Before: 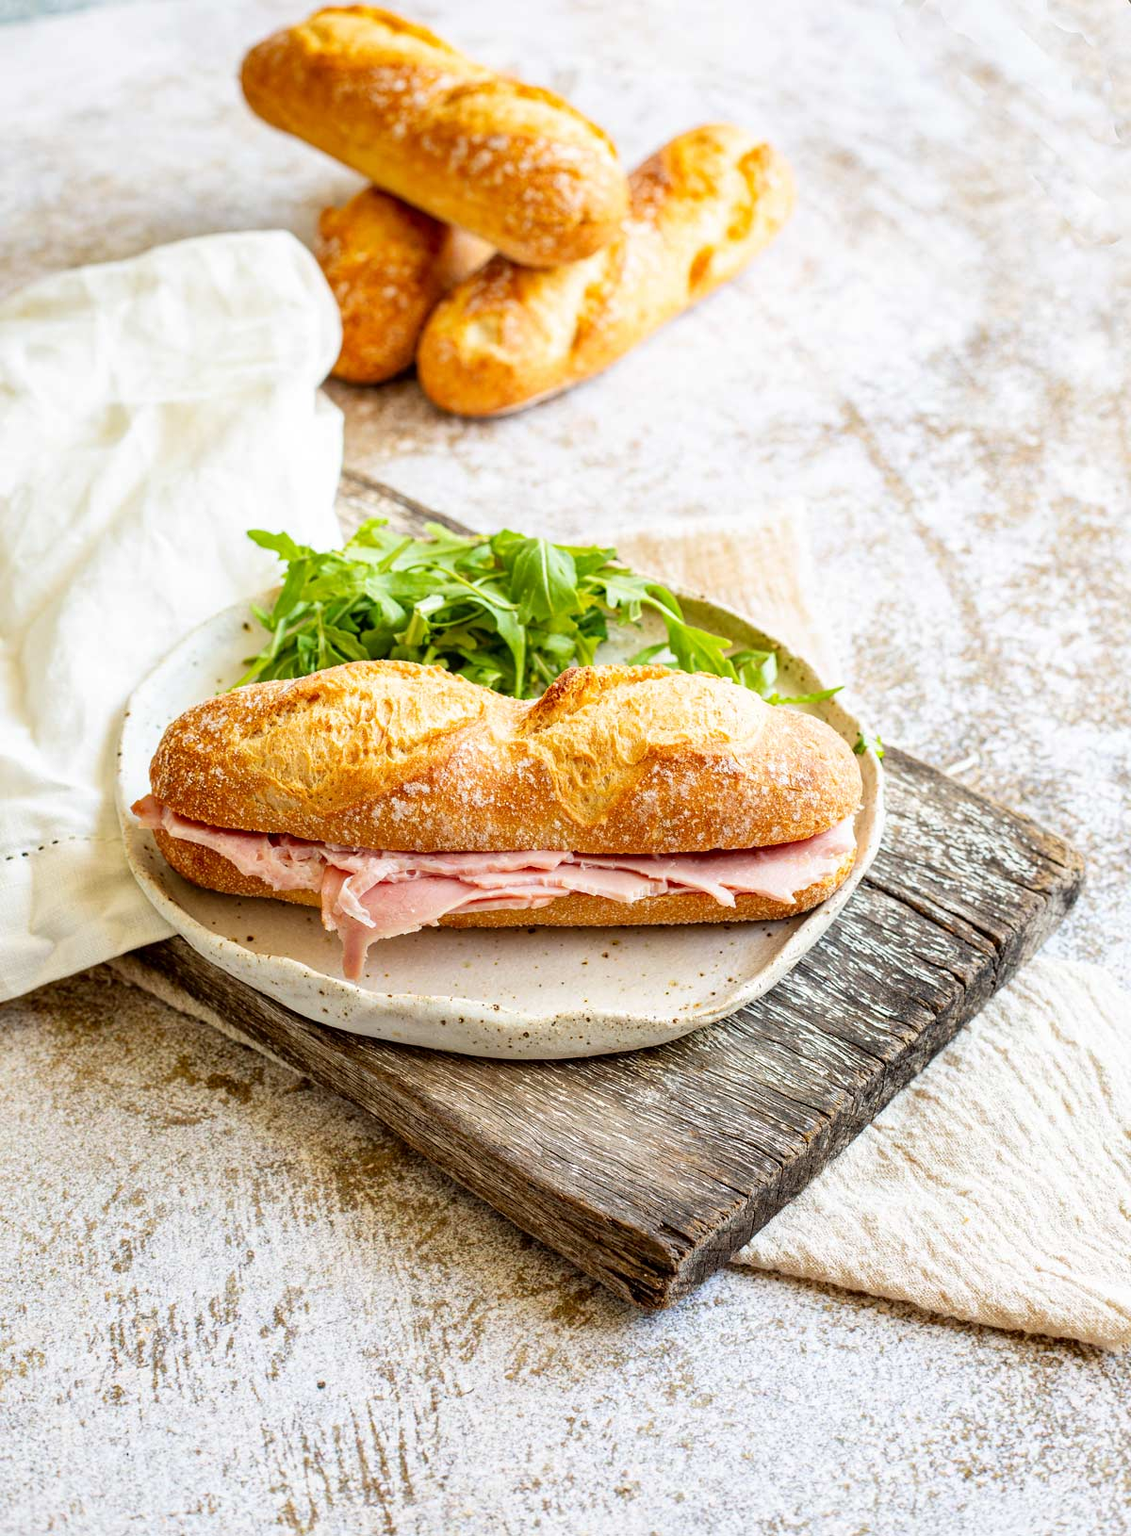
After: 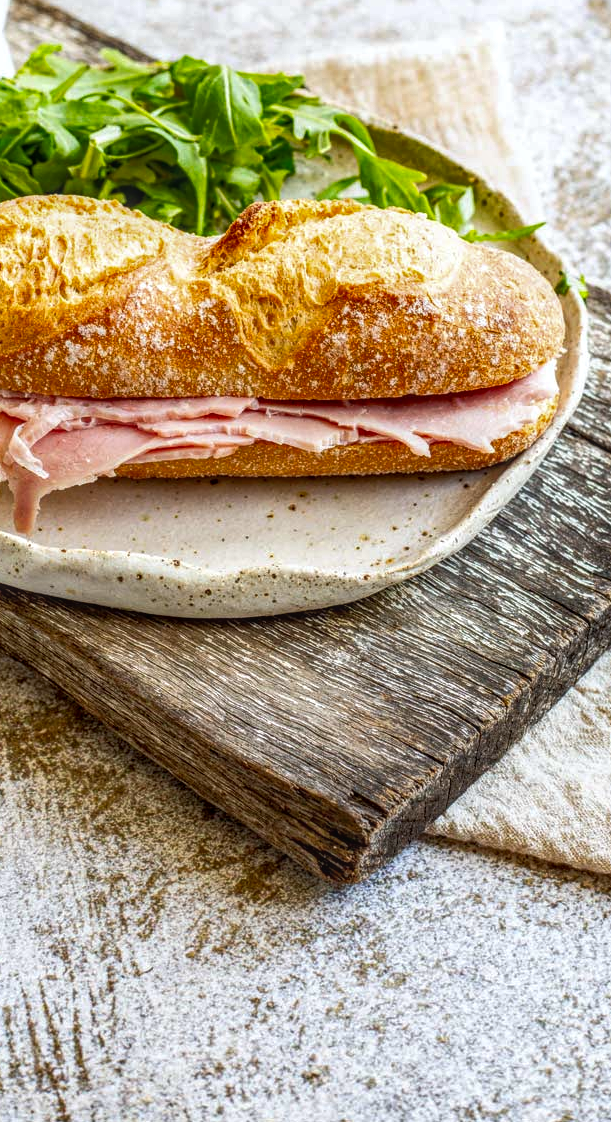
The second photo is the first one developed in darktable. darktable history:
exposure: exposure 0.014 EV, compensate highlight preservation false
shadows and highlights: radius 337.17, shadows 29.01, soften with gaussian
crop and rotate: left 29.237%, top 31.152%, right 19.807%
white balance: red 0.986, blue 1.01
local contrast: highlights 0%, shadows 0%, detail 133%
